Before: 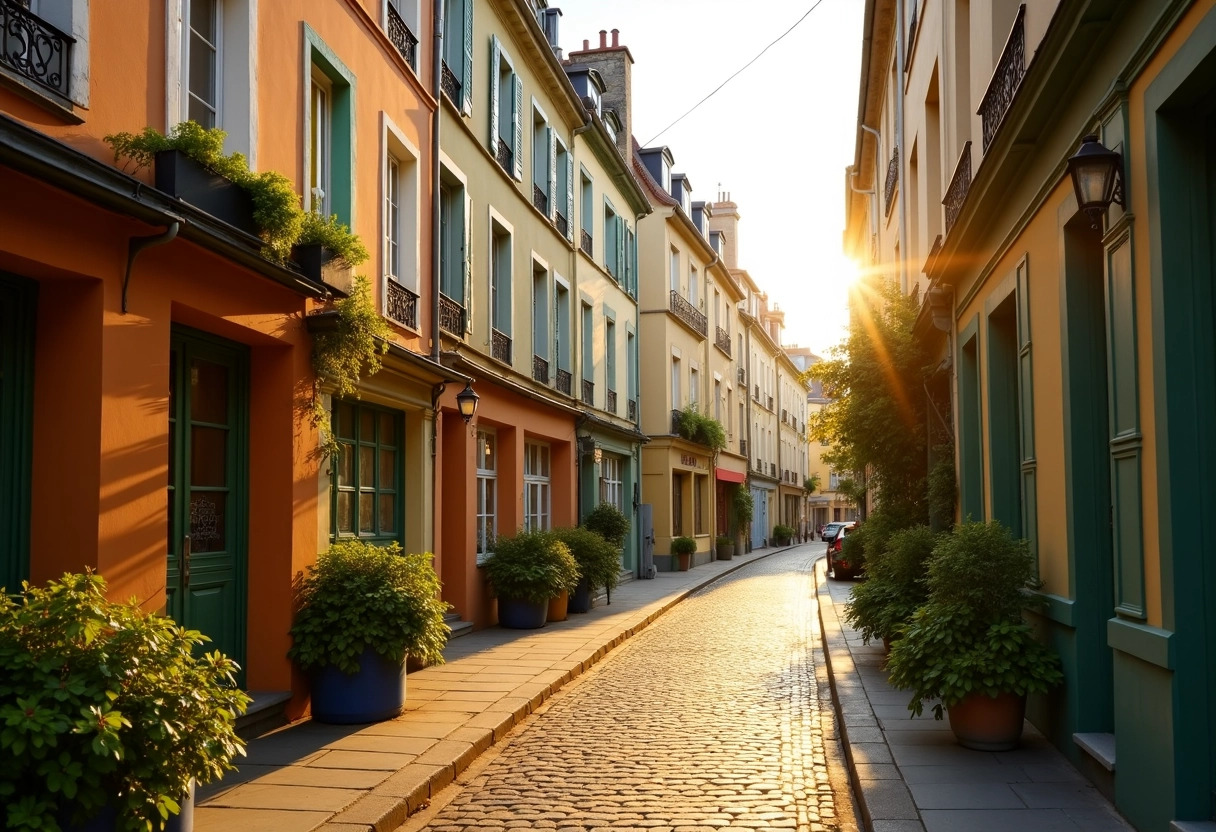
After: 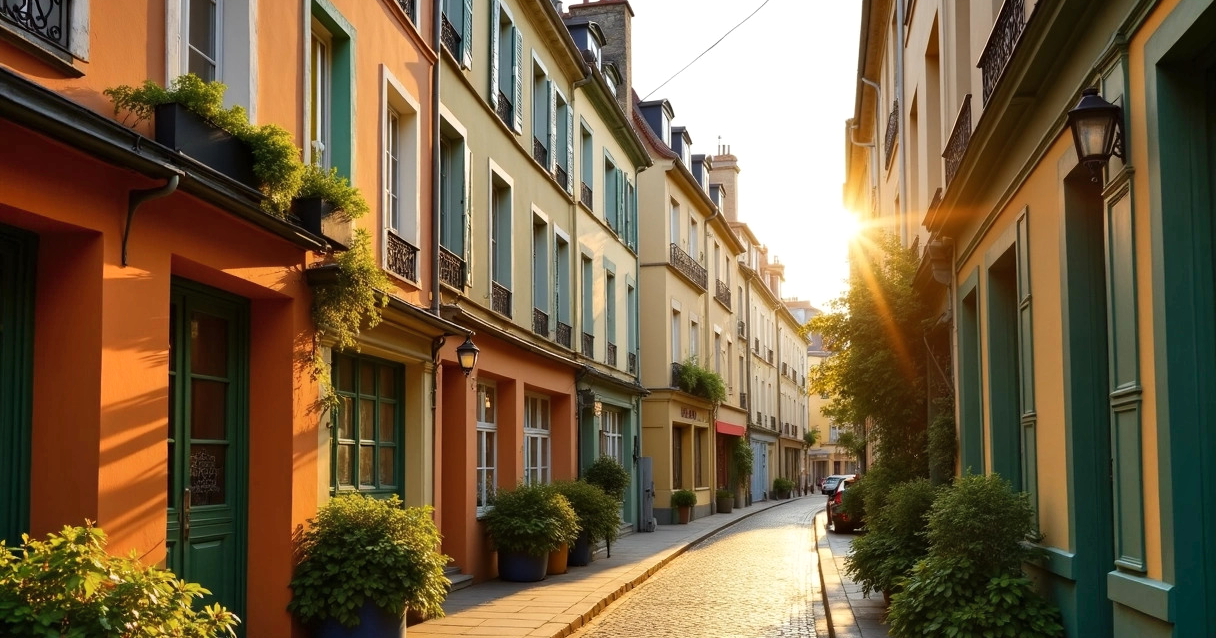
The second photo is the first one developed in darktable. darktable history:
crop: top 5.667%, bottom 17.637%
shadows and highlights: white point adjustment 1, soften with gaussian
